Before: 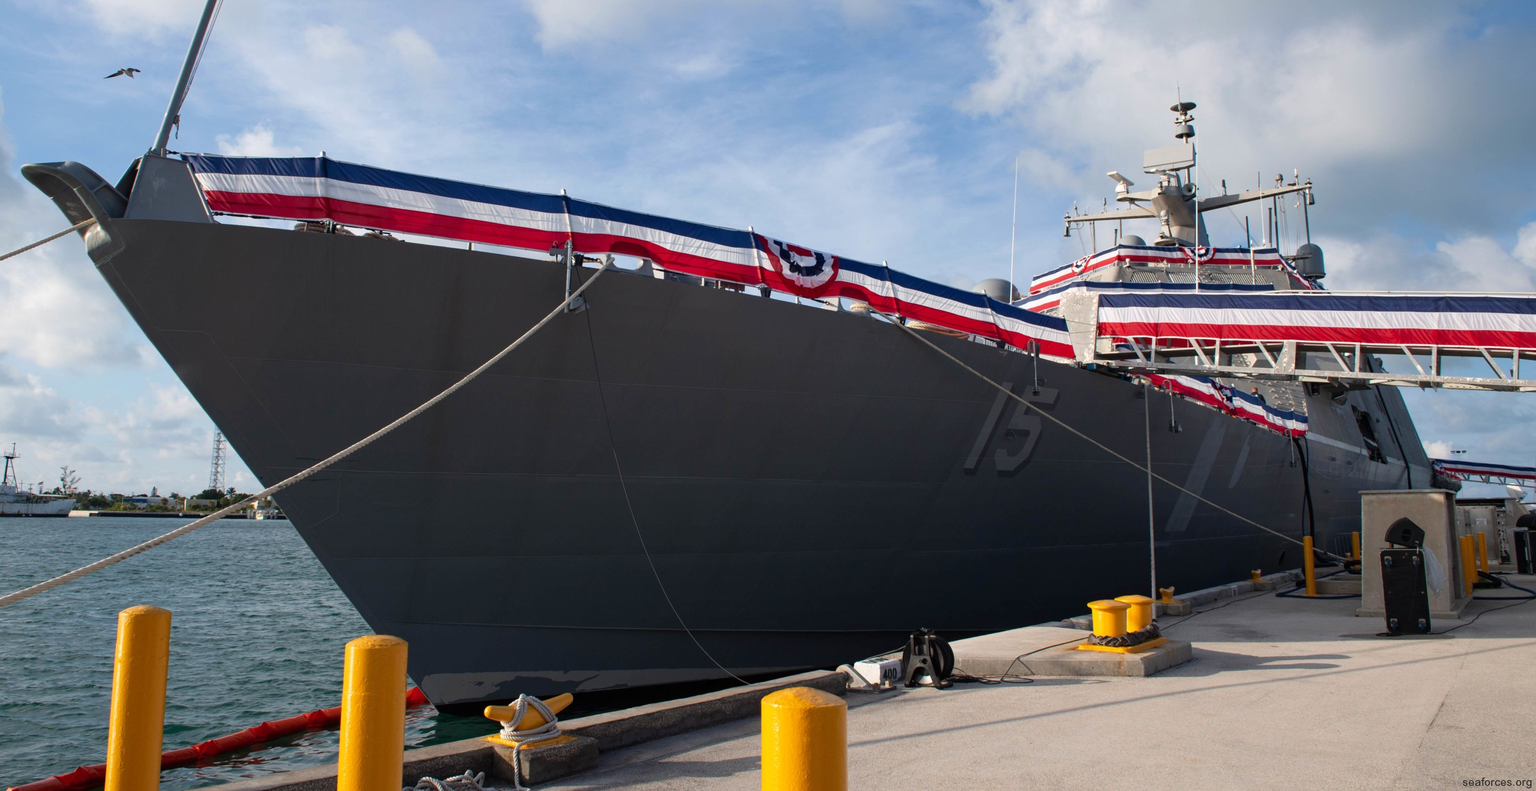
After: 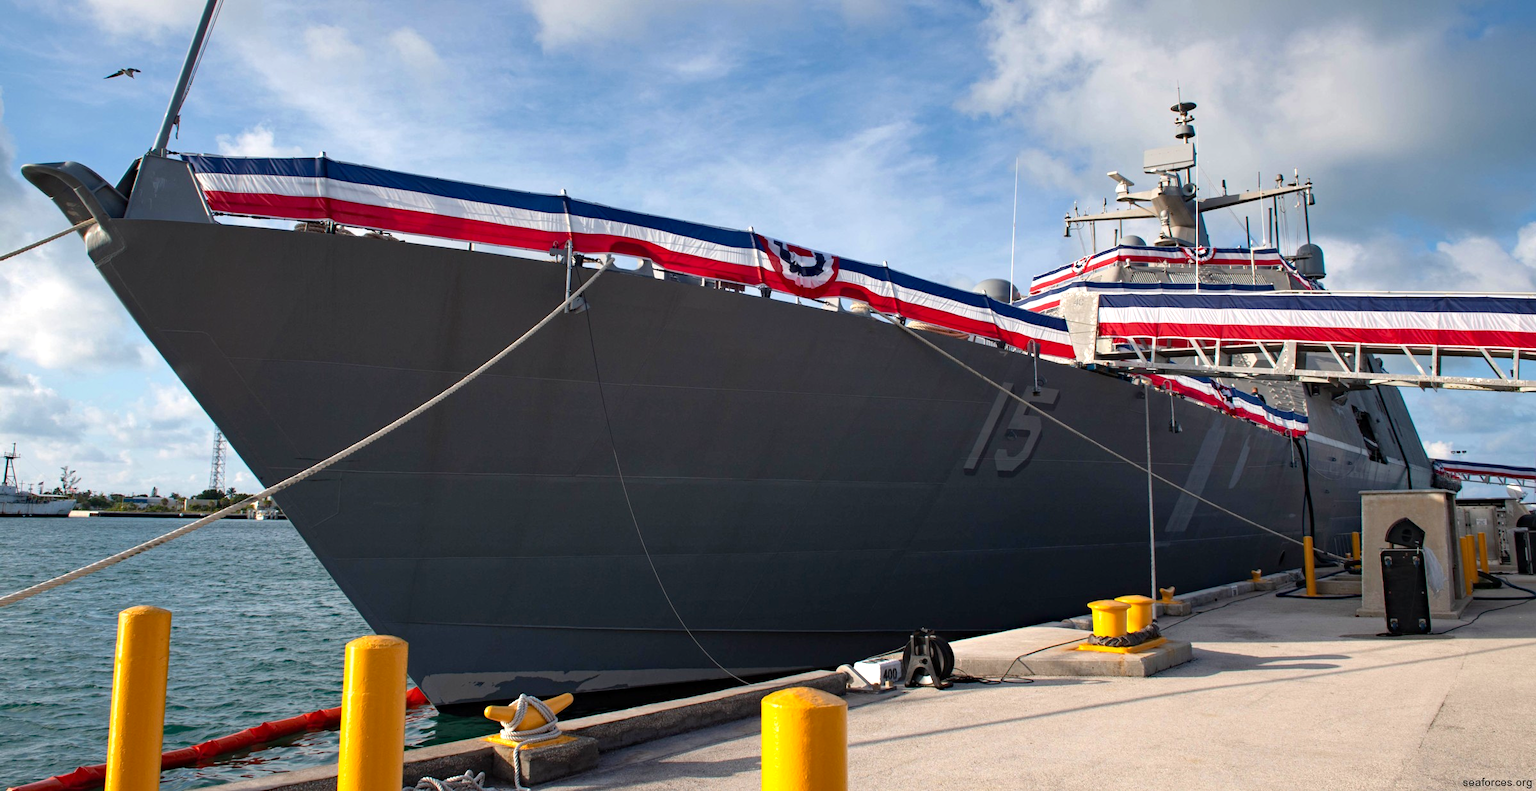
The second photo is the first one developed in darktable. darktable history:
haze removal: compatibility mode true, adaptive false
graduated density: on, module defaults
shadows and highlights: shadows 32, highlights -32, soften with gaussian
exposure: exposure 0.64 EV, compensate highlight preservation false
